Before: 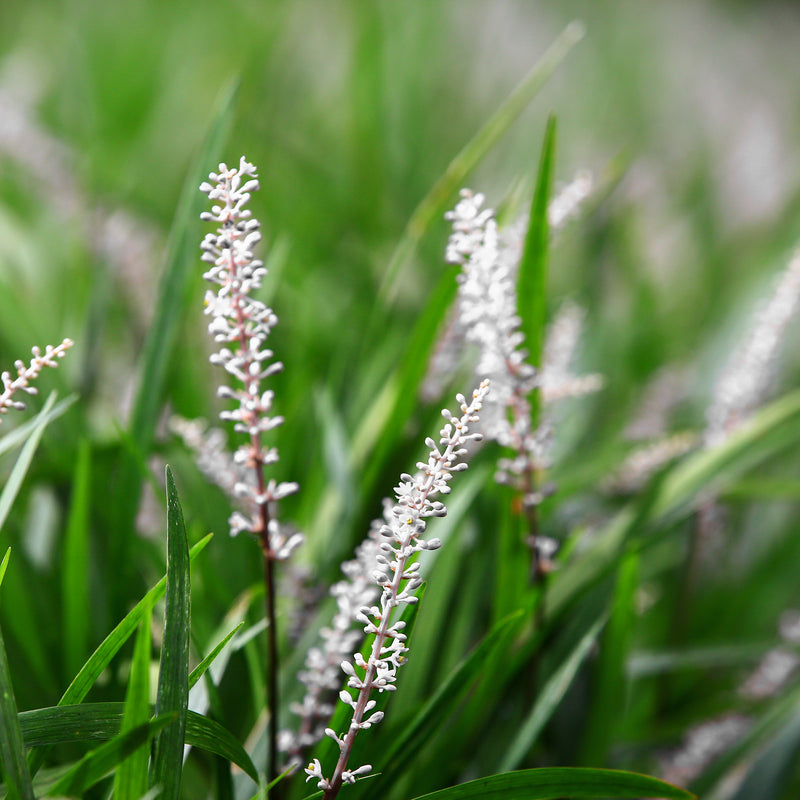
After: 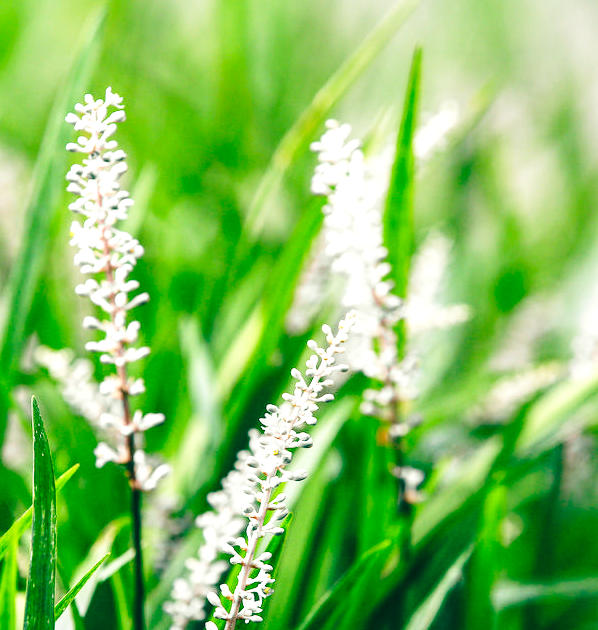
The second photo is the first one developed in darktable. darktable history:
crop: left 16.768%, top 8.653%, right 8.362%, bottom 12.485%
base curve: curves: ch0 [(0, 0) (0.028, 0.03) (0.105, 0.232) (0.387, 0.748) (0.754, 0.968) (1, 1)], fusion 1, exposure shift 0.576, preserve colors none
color balance: lift [1.005, 0.99, 1.007, 1.01], gamma [1, 1.034, 1.032, 0.966], gain [0.873, 1.055, 1.067, 0.933]
local contrast: on, module defaults
